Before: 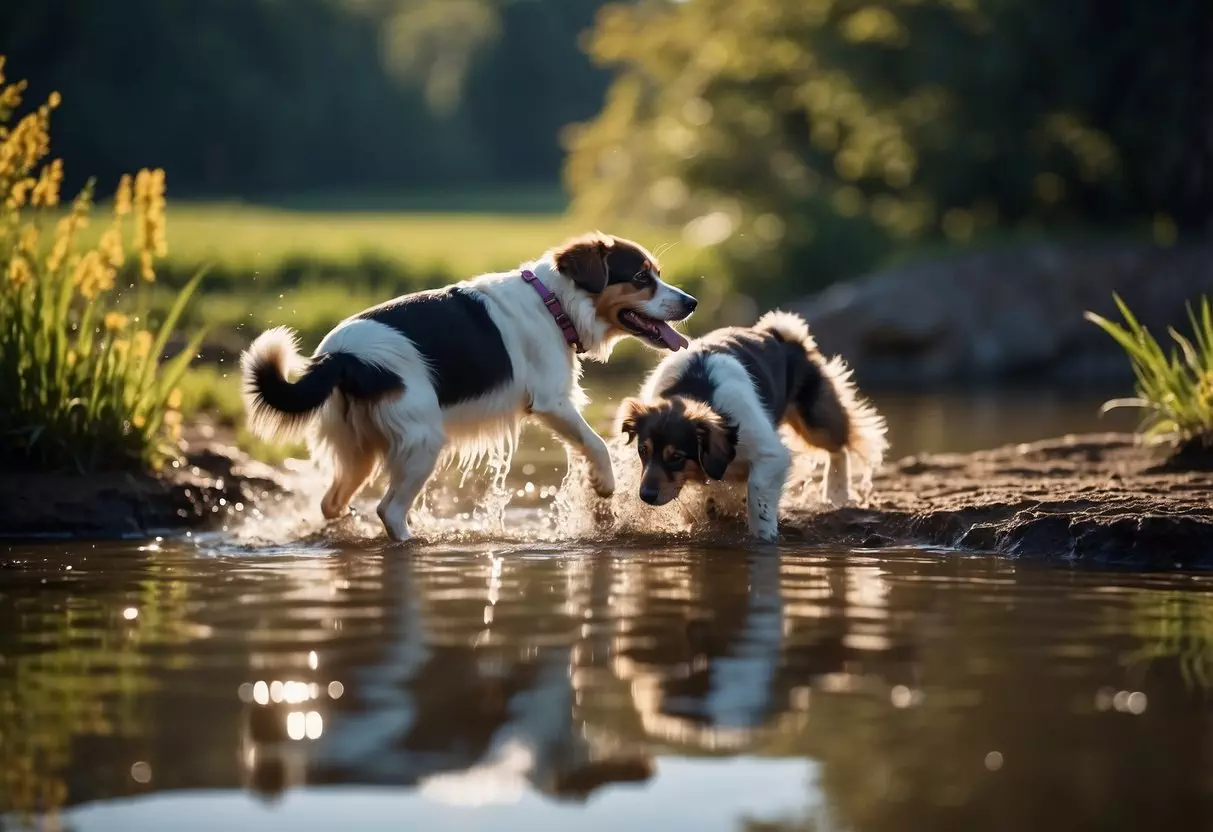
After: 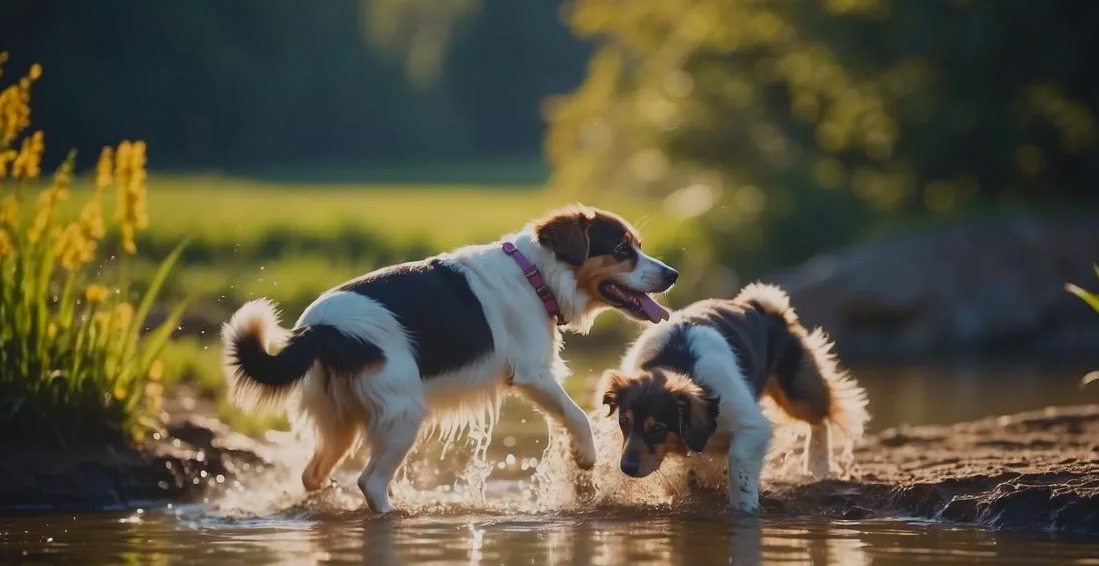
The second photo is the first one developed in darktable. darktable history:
contrast brightness saturation: contrast 0.04, saturation 0.069
crop: left 1.611%, top 3.387%, right 7.729%, bottom 28.498%
local contrast: detail 72%
